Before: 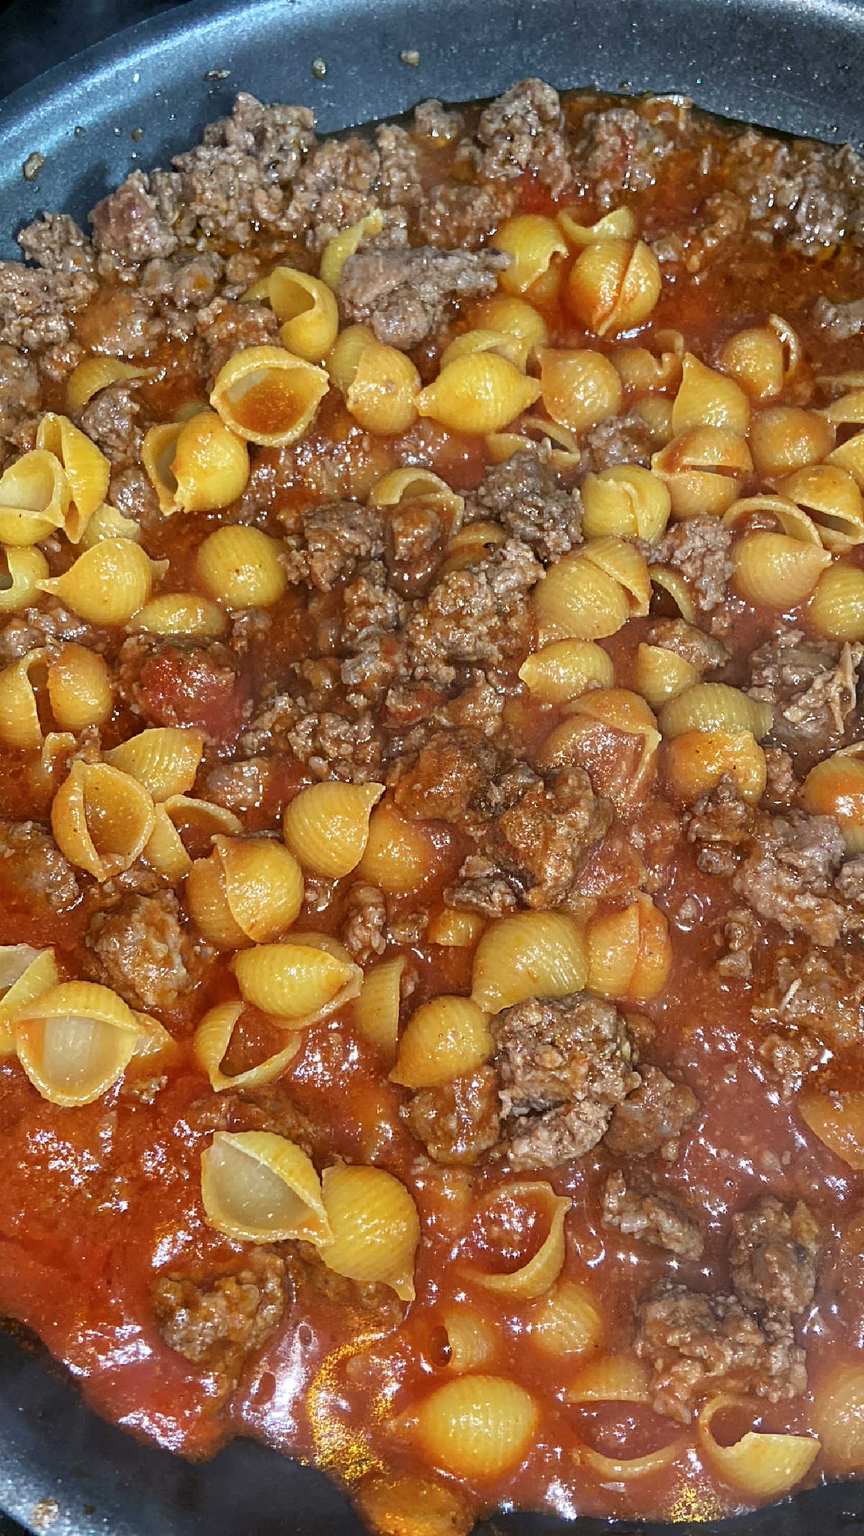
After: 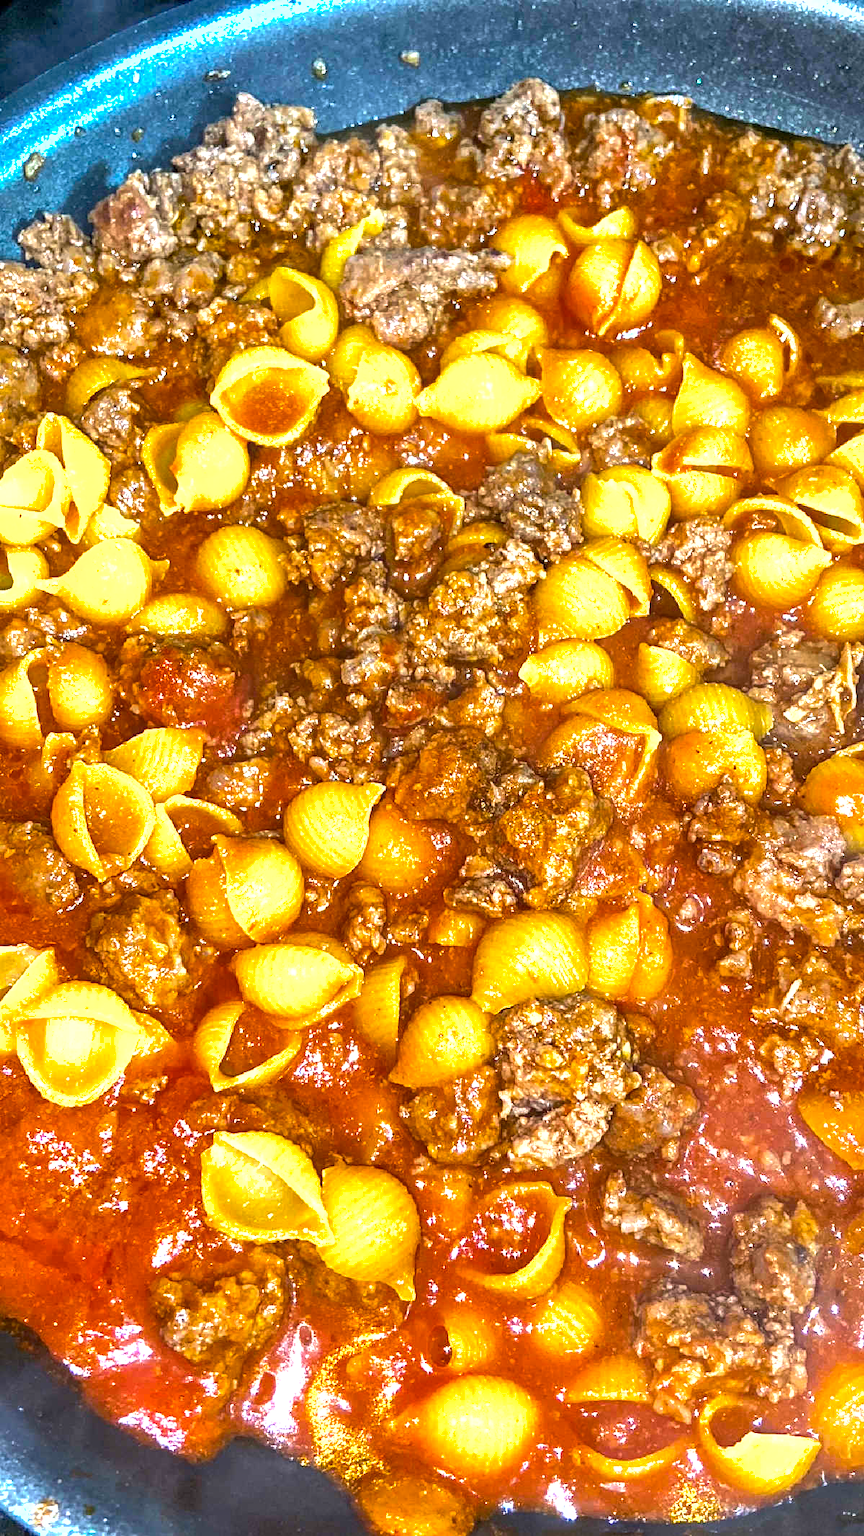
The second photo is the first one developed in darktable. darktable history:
shadows and highlights: on, module defaults
tone equalizer: on, module defaults
color balance rgb: linear chroma grading › shadows -10%, linear chroma grading › global chroma 20%, perceptual saturation grading › global saturation 15%, perceptual brilliance grading › global brilliance 30%, perceptual brilliance grading › highlights 12%, perceptual brilliance grading › mid-tones 24%, global vibrance 20%
local contrast: on, module defaults
